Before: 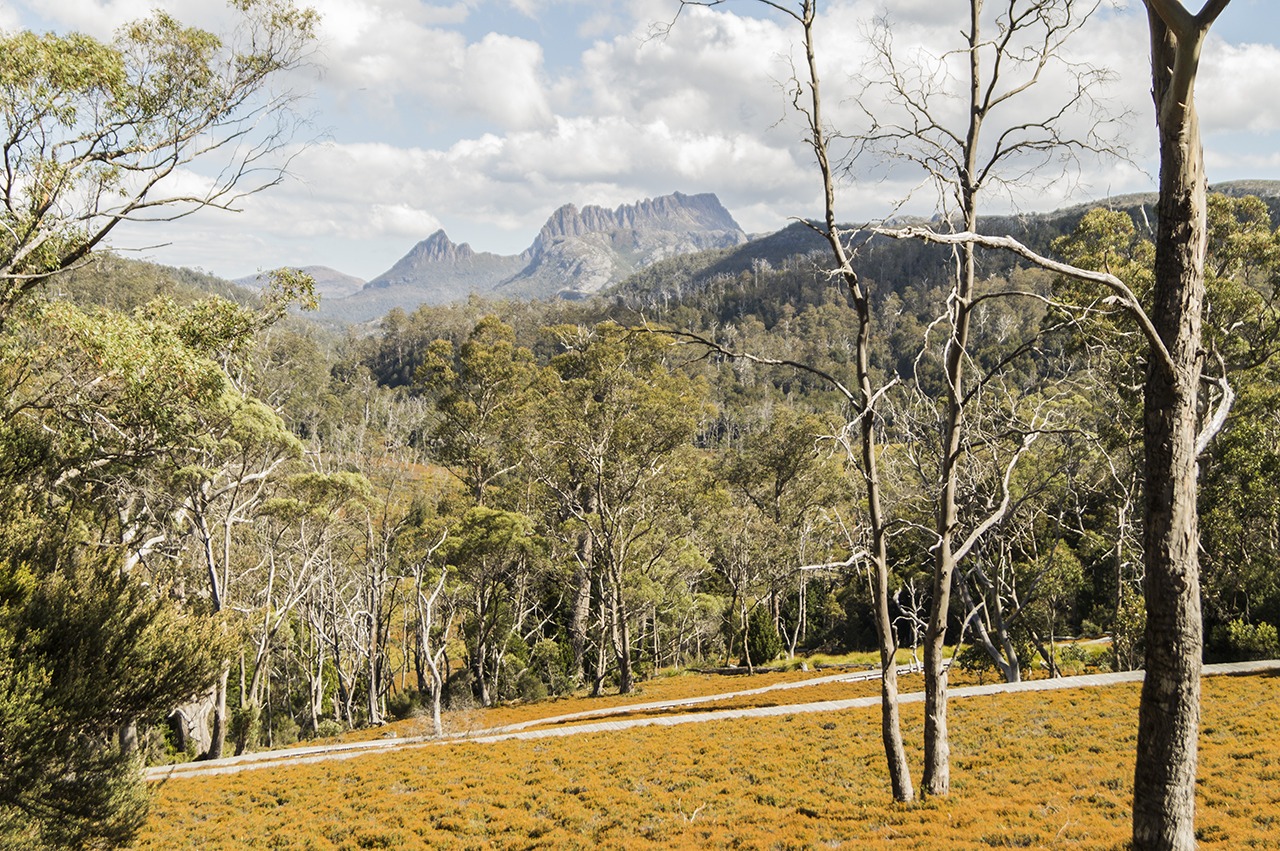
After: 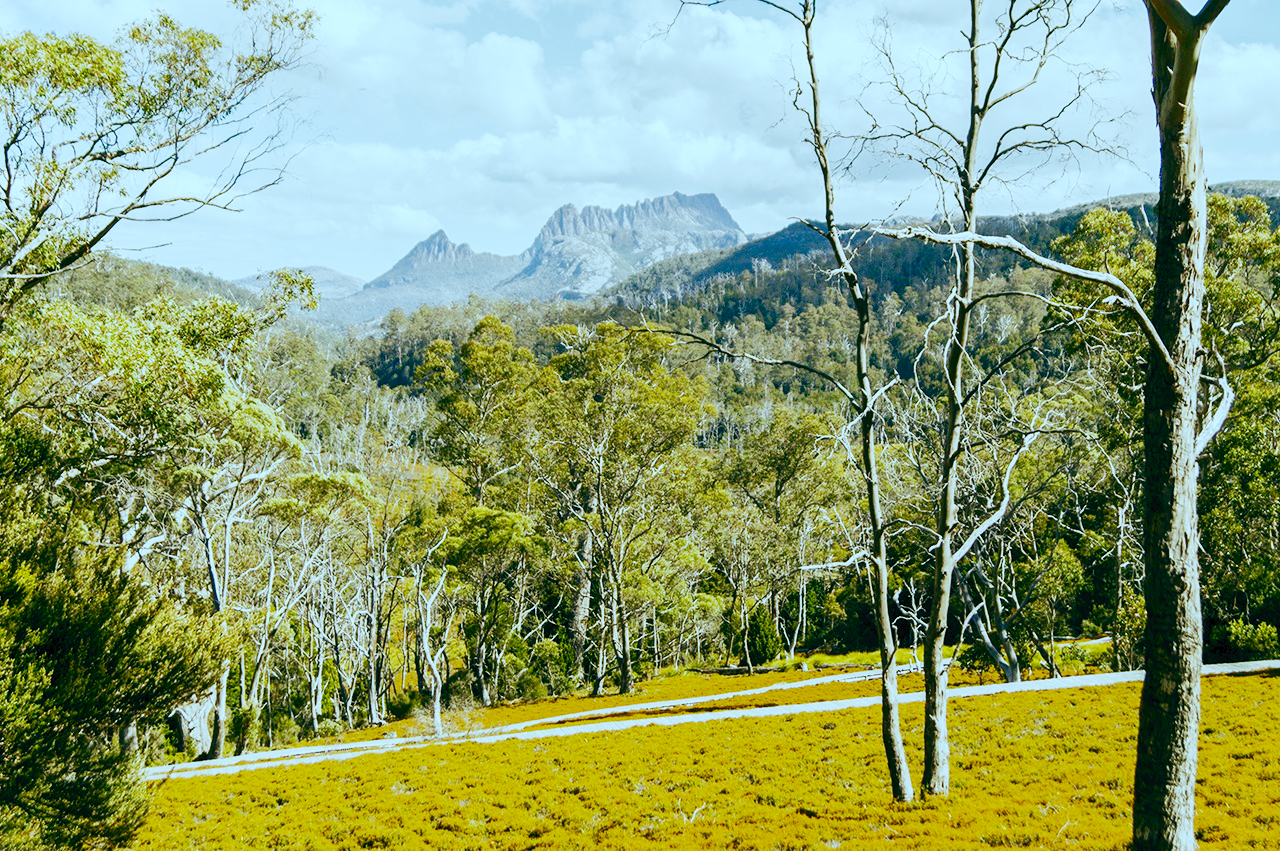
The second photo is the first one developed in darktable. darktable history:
tone curve: curves: ch0 [(0, 0) (0.003, 0.029) (0.011, 0.034) (0.025, 0.044) (0.044, 0.057) (0.069, 0.07) (0.1, 0.084) (0.136, 0.104) (0.177, 0.127) (0.224, 0.156) (0.277, 0.192) (0.335, 0.236) (0.399, 0.284) (0.468, 0.339) (0.543, 0.393) (0.623, 0.454) (0.709, 0.541) (0.801, 0.65) (0.898, 0.766) (1, 1)], color space Lab, independent channels, preserve colors none
color correction: highlights a* -11.44, highlights b* -15.19
base curve: curves: ch0 [(0, 0) (0, 0.001) (0.001, 0.001) (0.004, 0.002) (0.007, 0.004) (0.015, 0.013) (0.033, 0.045) (0.052, 0.096) (0.075, 0.17) (0.099, 0.241) (0.163, 0.42) (0.219, 0.55) (0.259, 0.616) (0.327, 0.722) (0.365, 0.765) (0.522, 0.873) (0.547, 0.881) (0.689, 0.919) (0.826, 0.952) (1, 1)], preserve colors none
color balance rgb: global offset › luminance -0.34%, global offset › chroma 0.109%, global offset › hue 166.16°, perceptual saturation grading › global saturation 29.941%, contrast -10.008%
